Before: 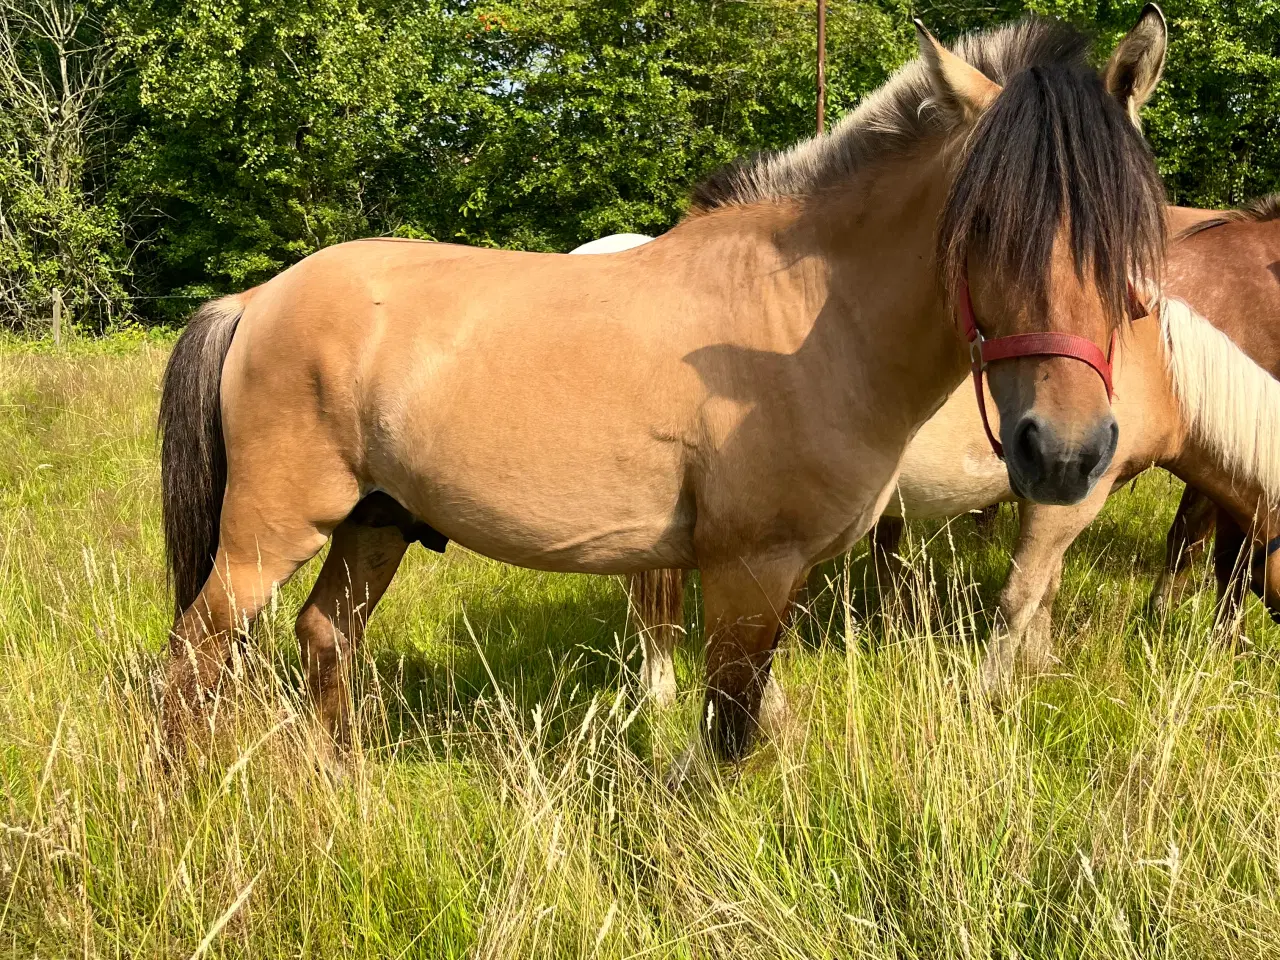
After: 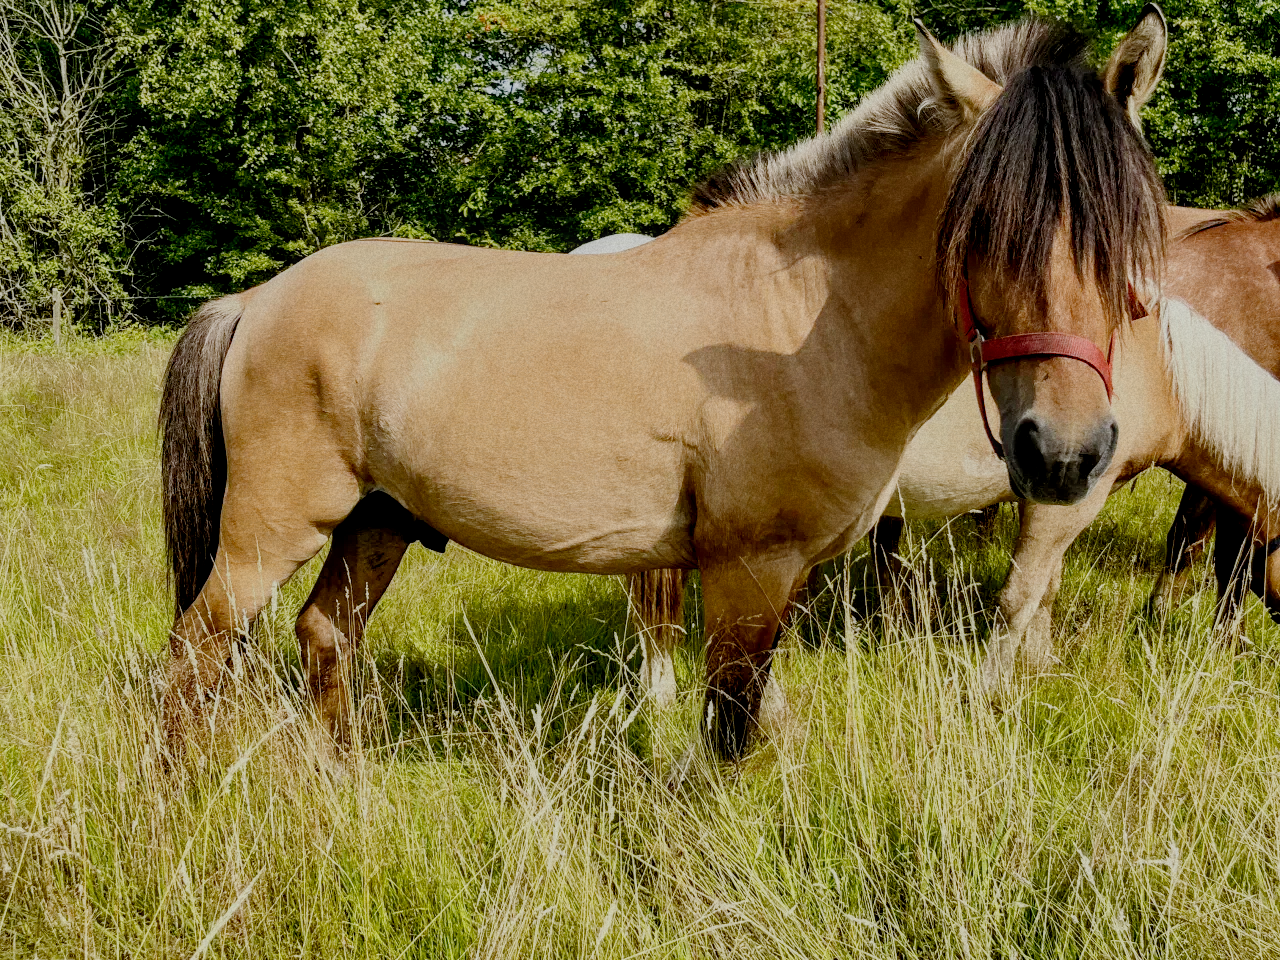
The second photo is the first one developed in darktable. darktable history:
local contrast: on, module defaults
grain: coarseness 22.88 ISO
white balance: red 0.986, blue 1.01
filmic rgb: middle gray luminance 18%, black relative exposure -7.5 EV, white relative exposure 8.5 EV, threshold 6 EV, target black luminance 0%, hardness 2.23, latitude 18.37%, contrast 0.878, highlights saturation mix 5%, shadows ↔ highlights balance 10.15%, add noise in highlights 0, preserve chrominance no, color science v3 (2019), use custom middle-gray values true, iterations of high-quality reconstruction 0, contrast in highlights soft, enable highlight reconstruction true
